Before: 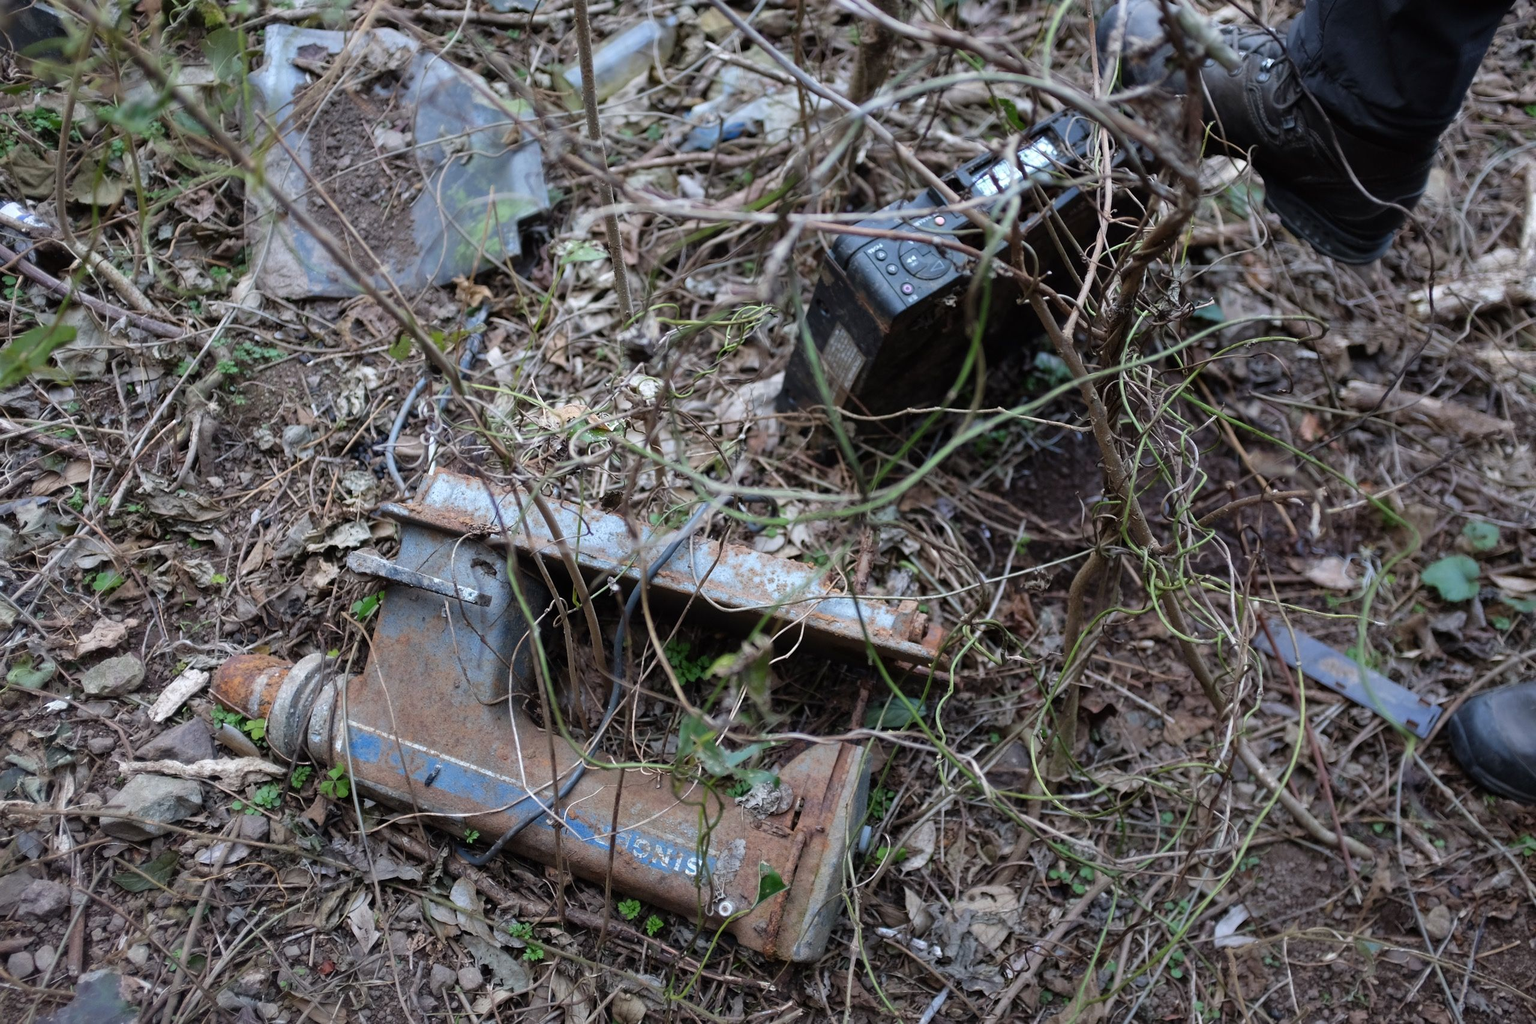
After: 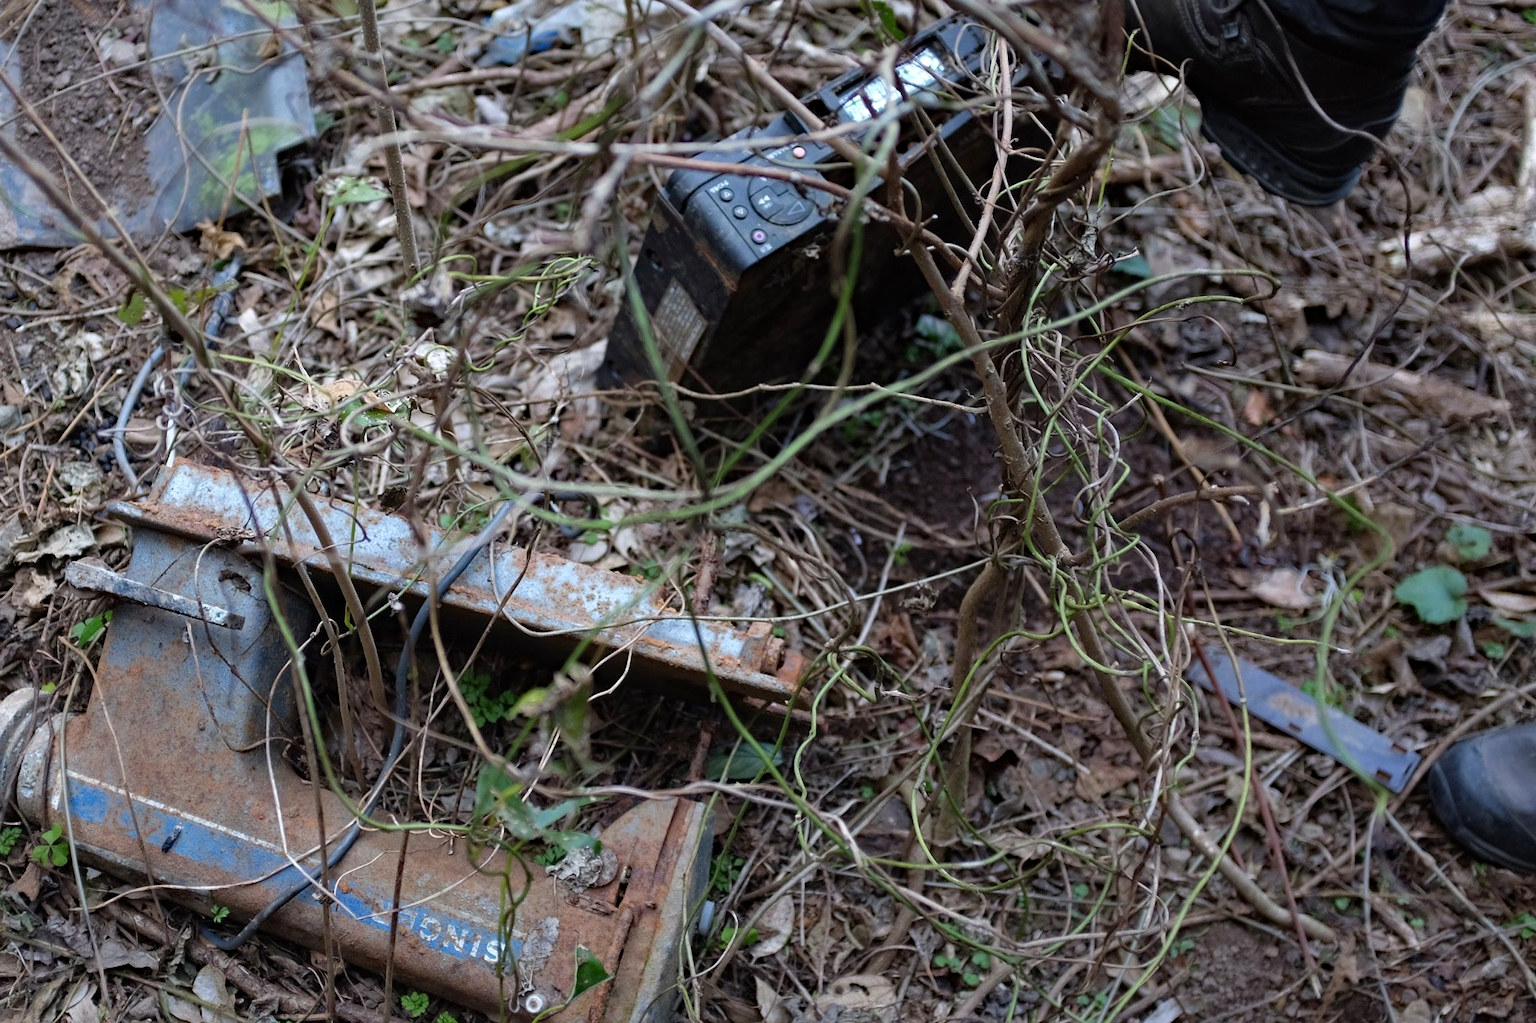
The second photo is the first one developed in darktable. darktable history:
haze removal: compatibility mode true, adaptive false
crop: left 19.159%, top 9.58%, bottom 9.58%
